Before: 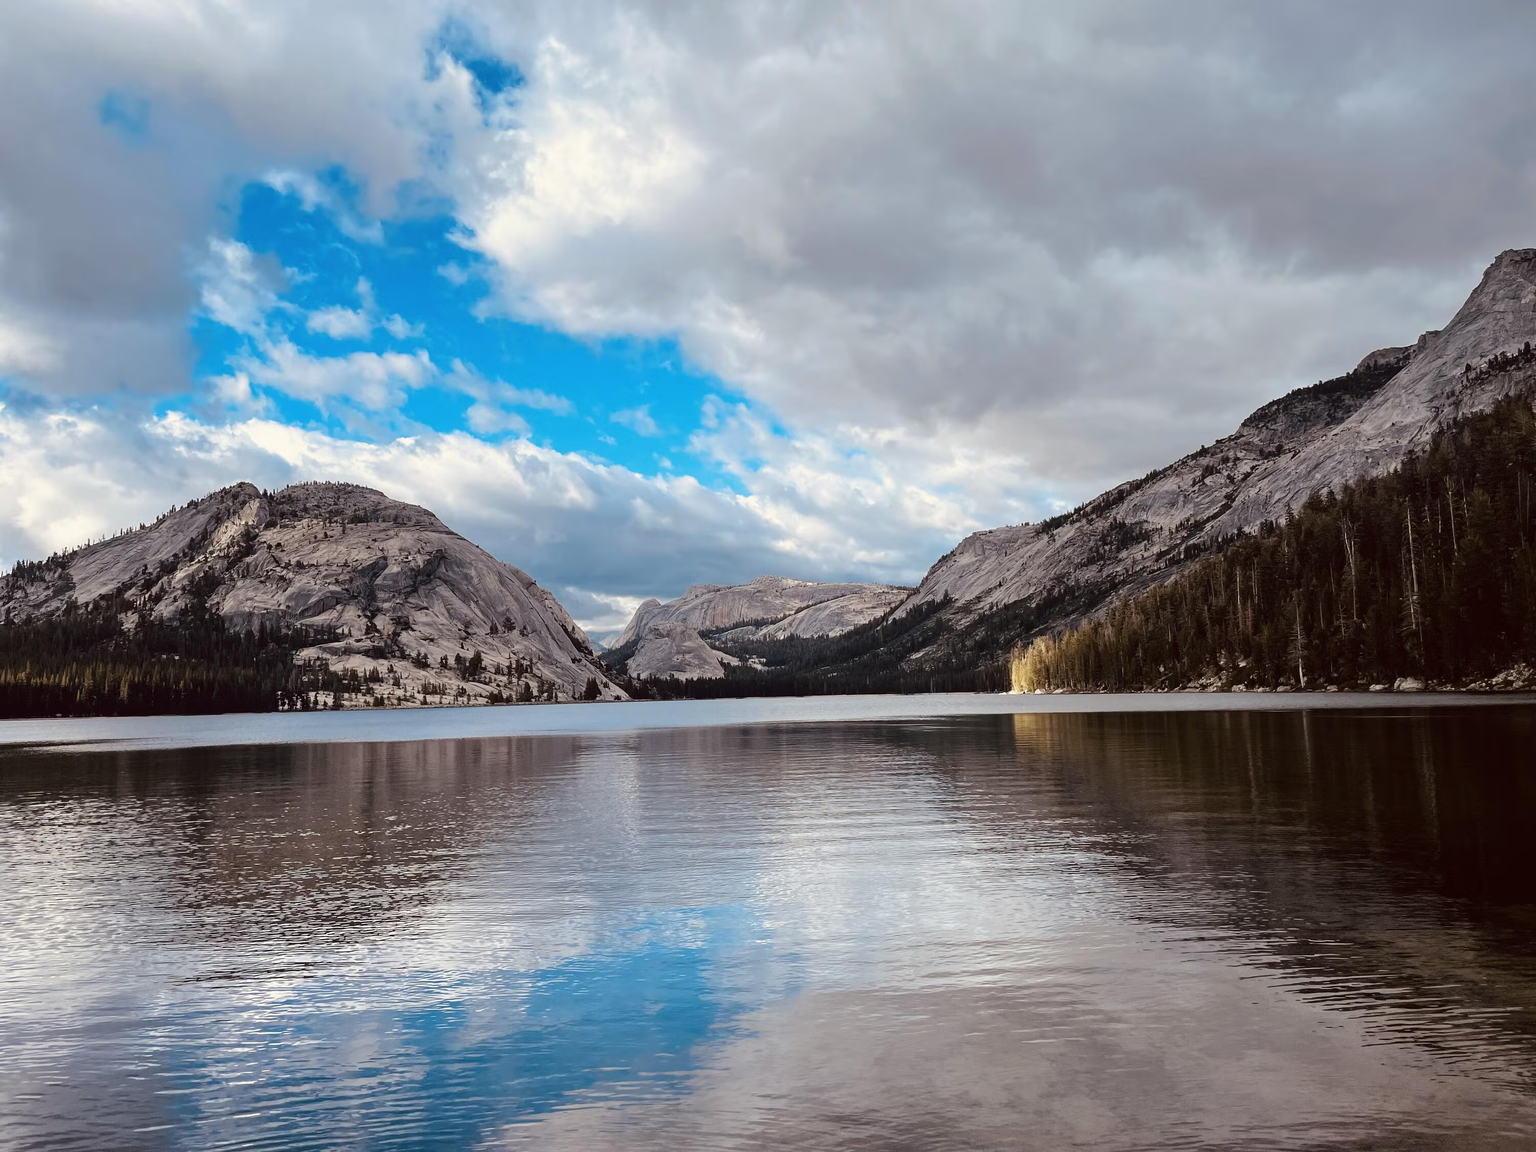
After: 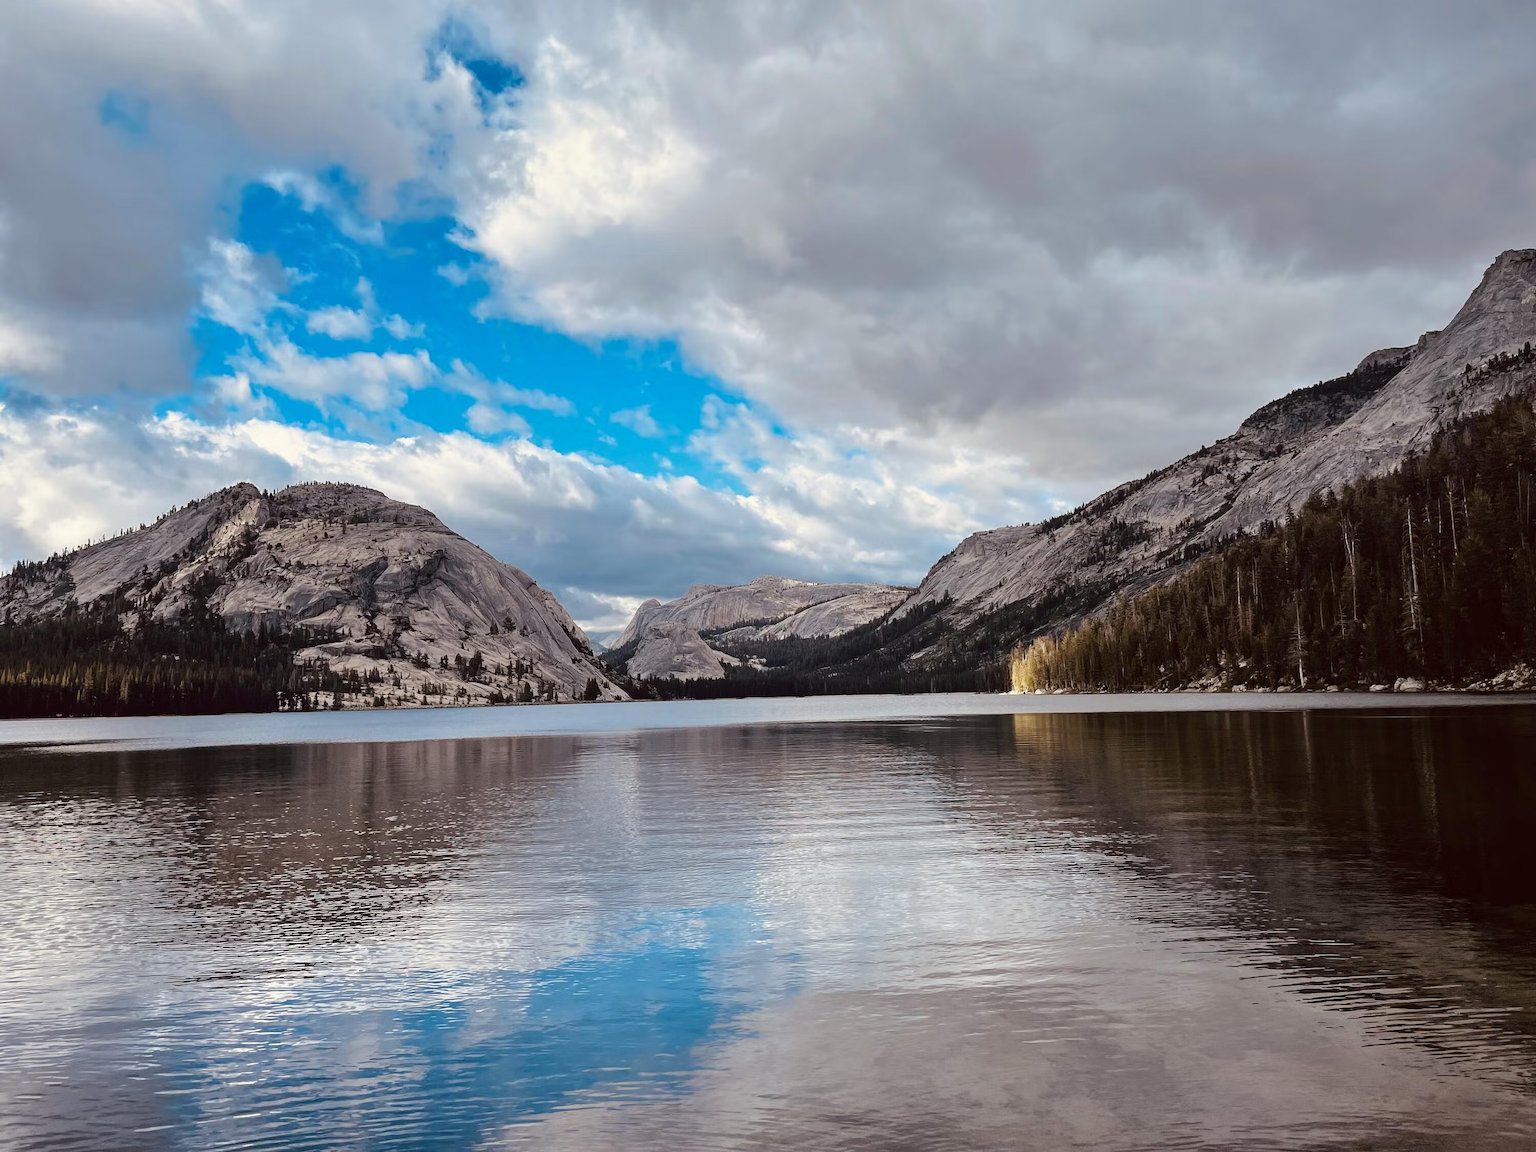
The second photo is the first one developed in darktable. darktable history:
shadows and highlights: shadows 20.85, highlights -35.73, soften with gaussian
